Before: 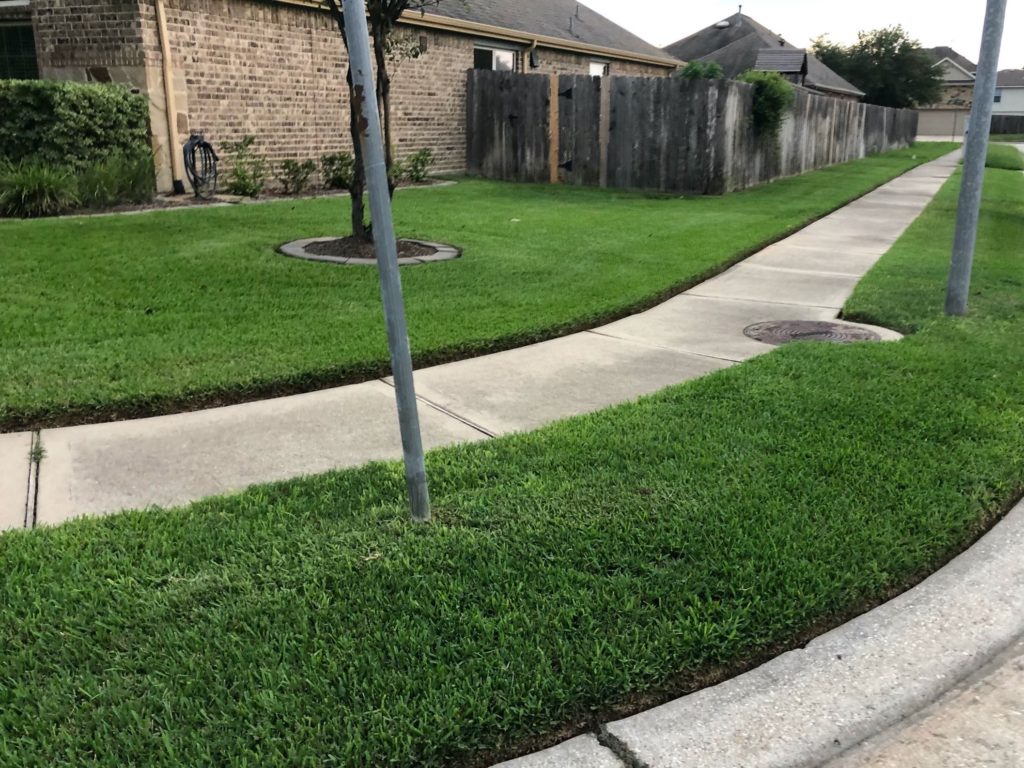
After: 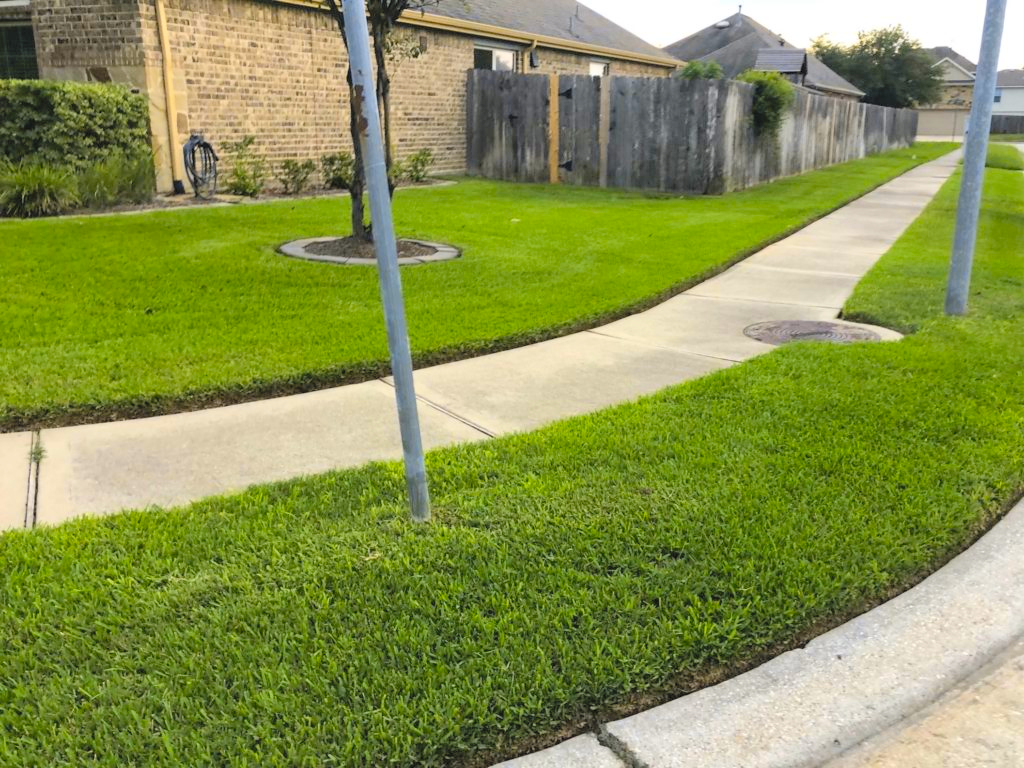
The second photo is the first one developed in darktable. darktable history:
contrast brightness saturation: brightness 0.28
color contrast: green-magenta contrast 1.12, blue-yellow contrast 1.95, unbound 0
